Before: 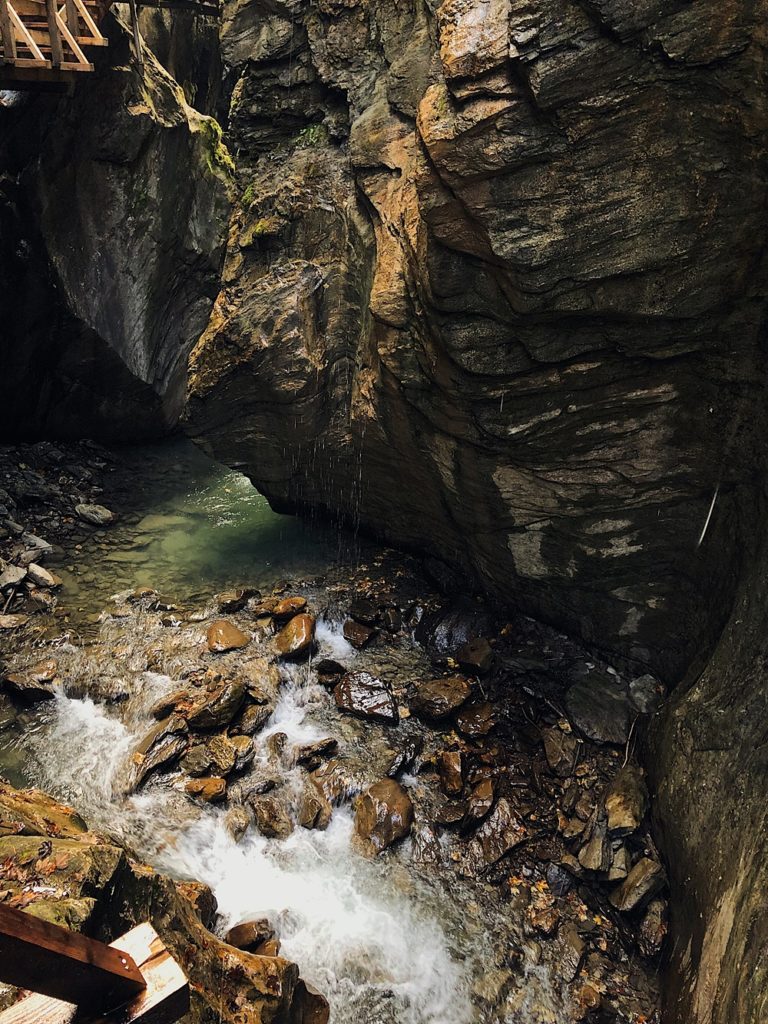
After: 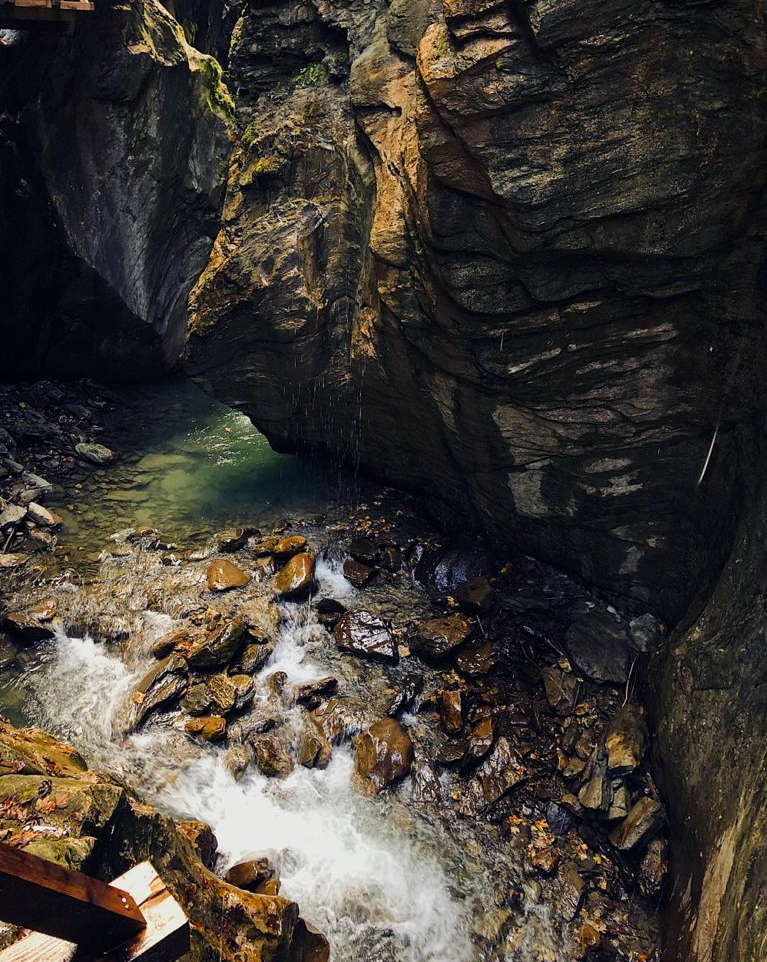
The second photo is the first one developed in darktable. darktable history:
color balance rgb: shadows lift › luminance -21.979%, shadows lift › chroma 6.698%, shadows lift › hue 267.21°, perceptual saturation grading › global saturation 20%, perceptual saturation grading › highlights -25.38%, perceptual saturation grading › shadows 26.168%
crop and rotate: top 6.036%
